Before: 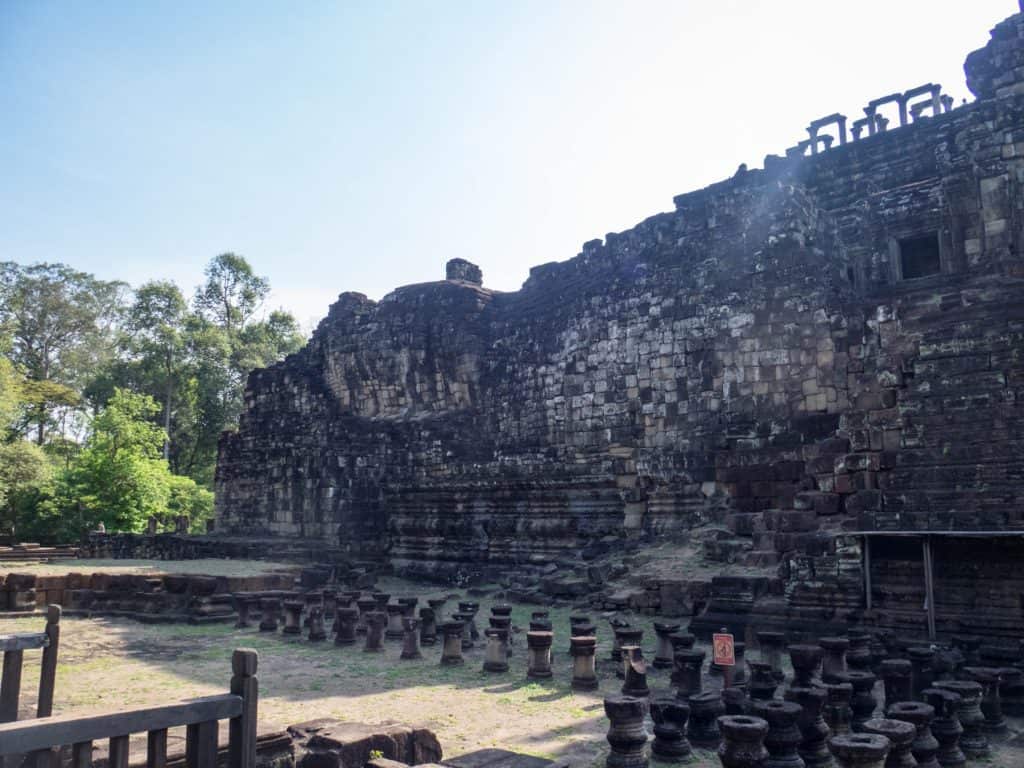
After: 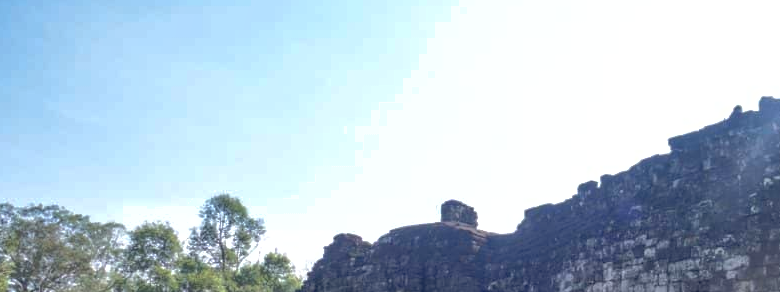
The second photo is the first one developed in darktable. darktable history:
shadows and highlights: on, module defaults
crop: left 0.579%, top 7.627%, right 23.167%, bottom 54.275%
color balance: contrast 10%
